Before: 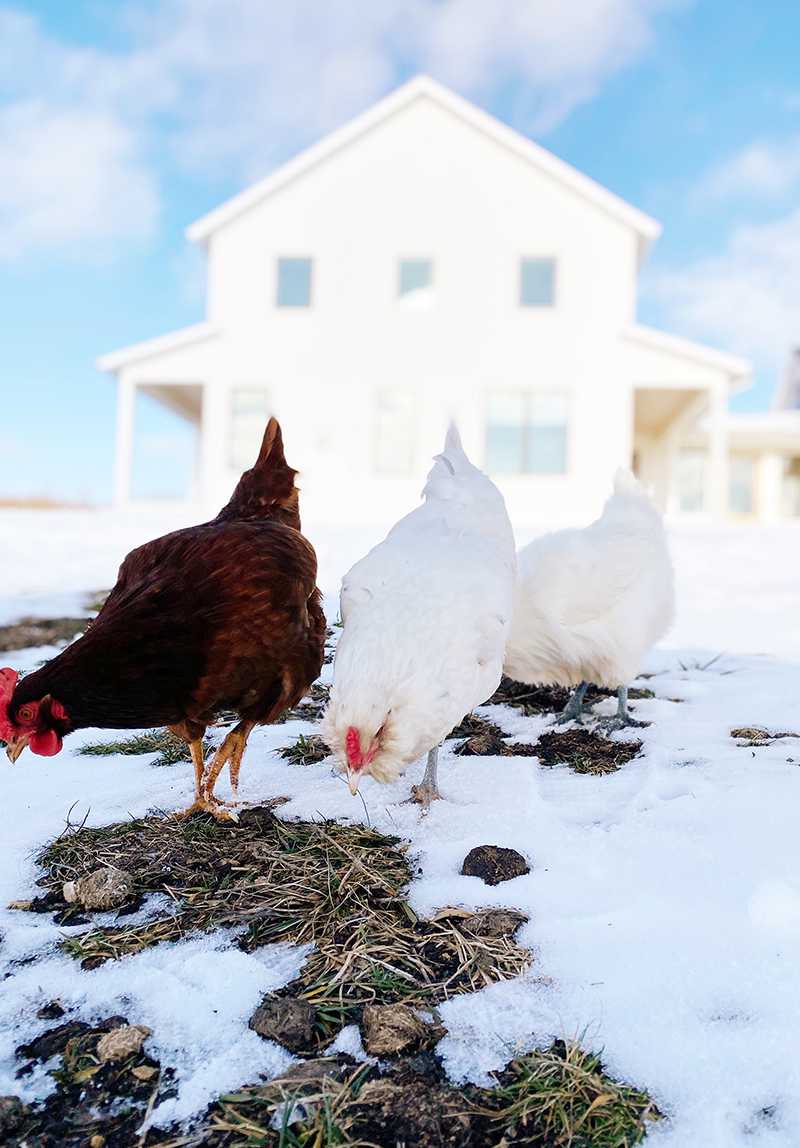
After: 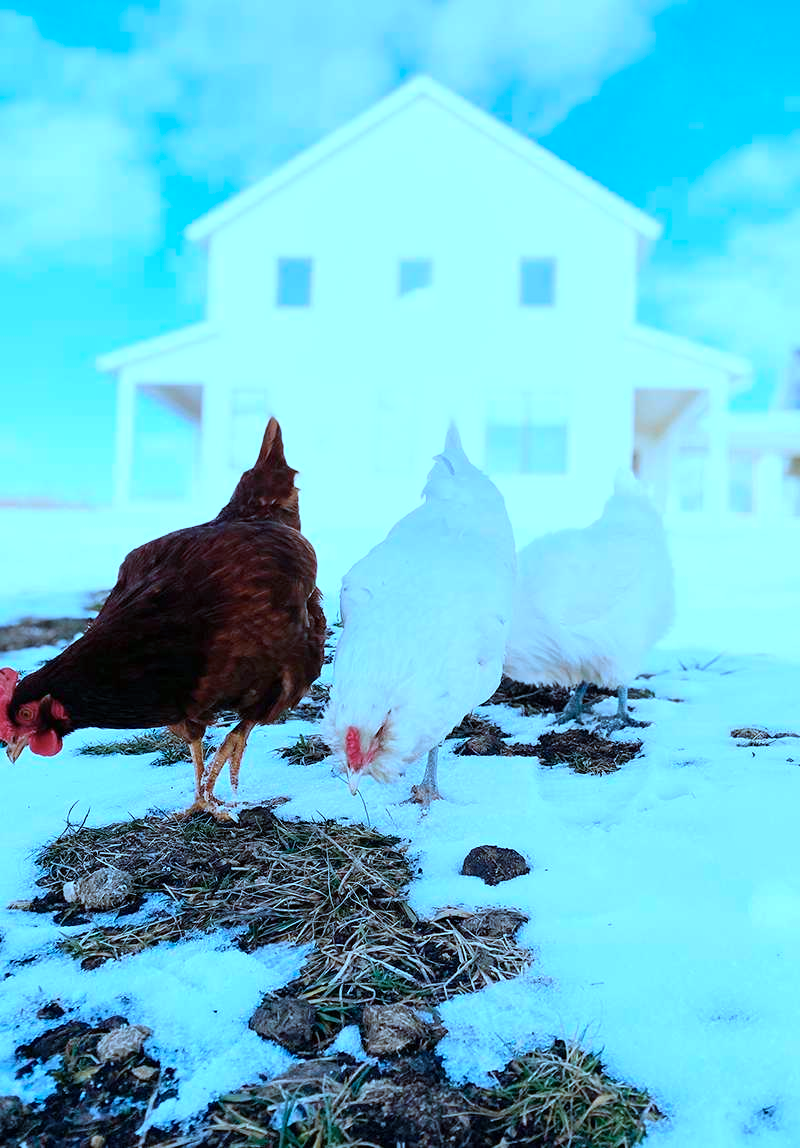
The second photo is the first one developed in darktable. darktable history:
color calibration: illuminant as shot in camera, x 0.383, y 0.38, temperature 3949.15 K, gamut compression 1.66
color correction: highlights a* -9.35, highlights b* -23.15
